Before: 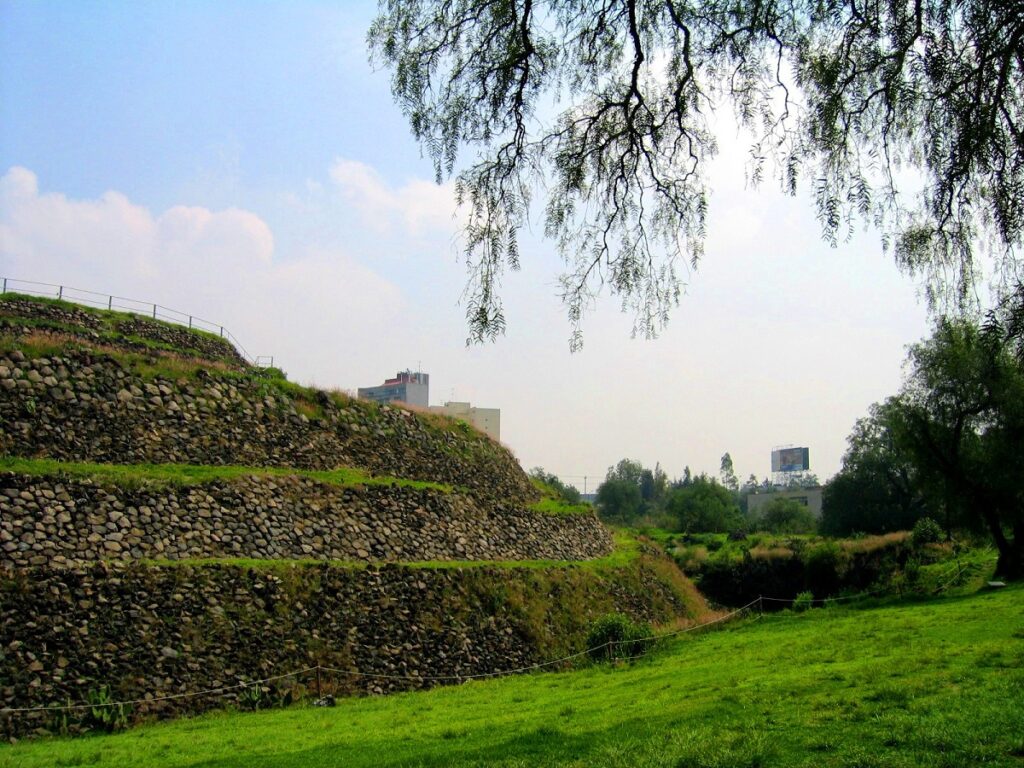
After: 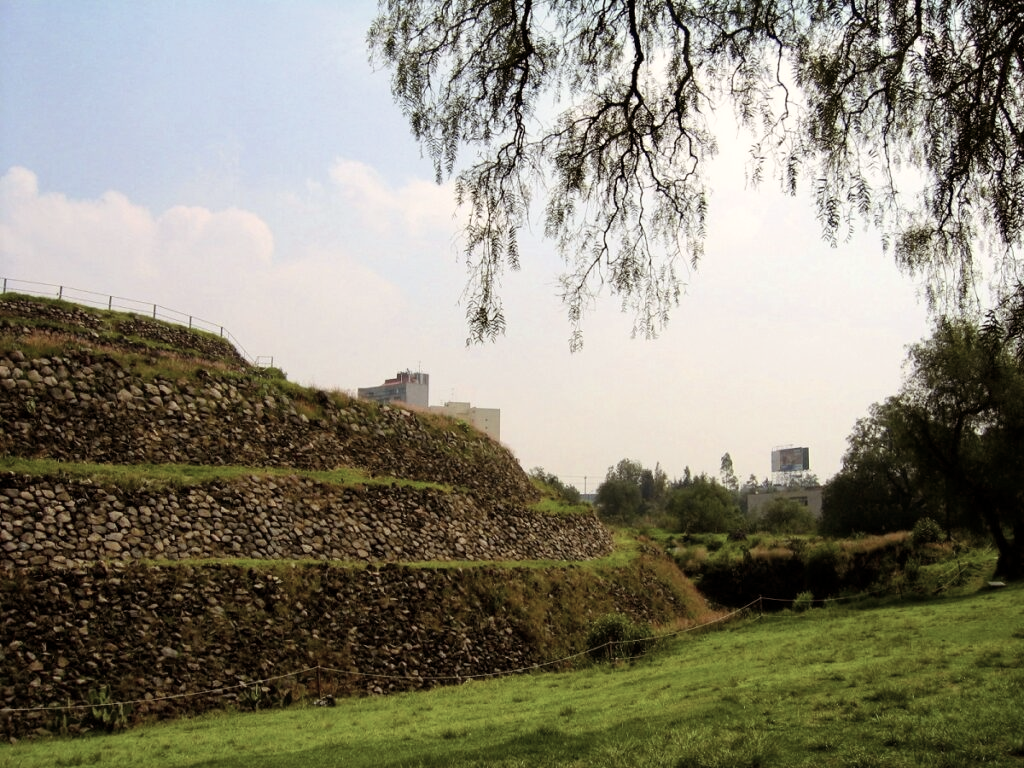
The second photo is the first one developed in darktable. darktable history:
contrast brightness saturation: contrast 0.1, saturation -0.36
color balance rgb: shadows lift › chroma 4.41%, shadows lift › hue 27°, power › chroma 2.5%, power › hue 70°, highlights gain › chroma 1%, highlights gain › hue 27°, saturation formula JzAzBz (2021)
